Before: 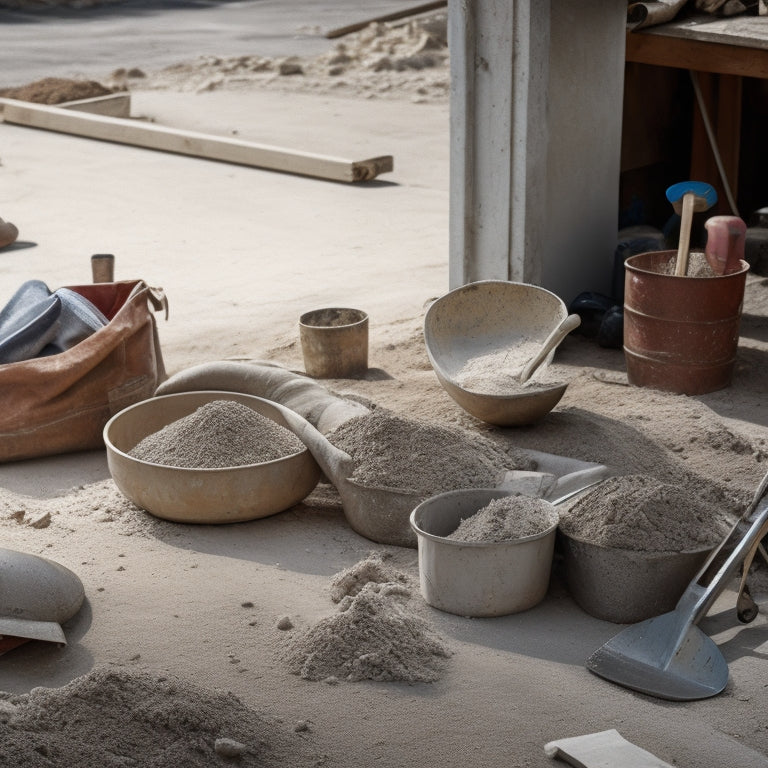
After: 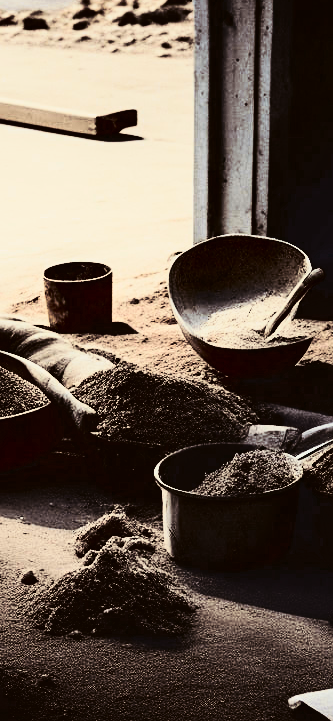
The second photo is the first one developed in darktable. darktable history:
color zones: curves: ch1 [(0.263, 0.53) (0.376, 0.287) (0.487, 0.512) (0.748, 0.547) (1, 0.513)]; ch2 [(0.262, 0.45) (0.751, 0.477)], mix 31.98%
crop: left 33.452%, top 6.025%, right 23.155%
sharpen: amount 0.2
tone curve: curves: ch0 [(0, 0.038) (0.193, 0.212) (0.461, 0.502) (0.634, 0.709) (0.852, 0.89) (1, 0.967)]; ch1 [(0, 0) (0.35, 0.356) (0.45, 0.453) (0.504, 0.503) (0.532, 0.524) (0.558, 0.555) (0.735, 0.762) (1, 1)]; ch2 [(0, 0) (0.281, 0.266) (0.456, 0.469) (0.5, 0.5) (0.533, 0.545) (0.606, 0.598) (0.646, 0.654) (1, 1)], color space Lab, independent channels, preserve colors none
split-toning: shadows › saturation 0.2
contrast brightness saturation: contrast 0.77, brightness -1, saturation 1
